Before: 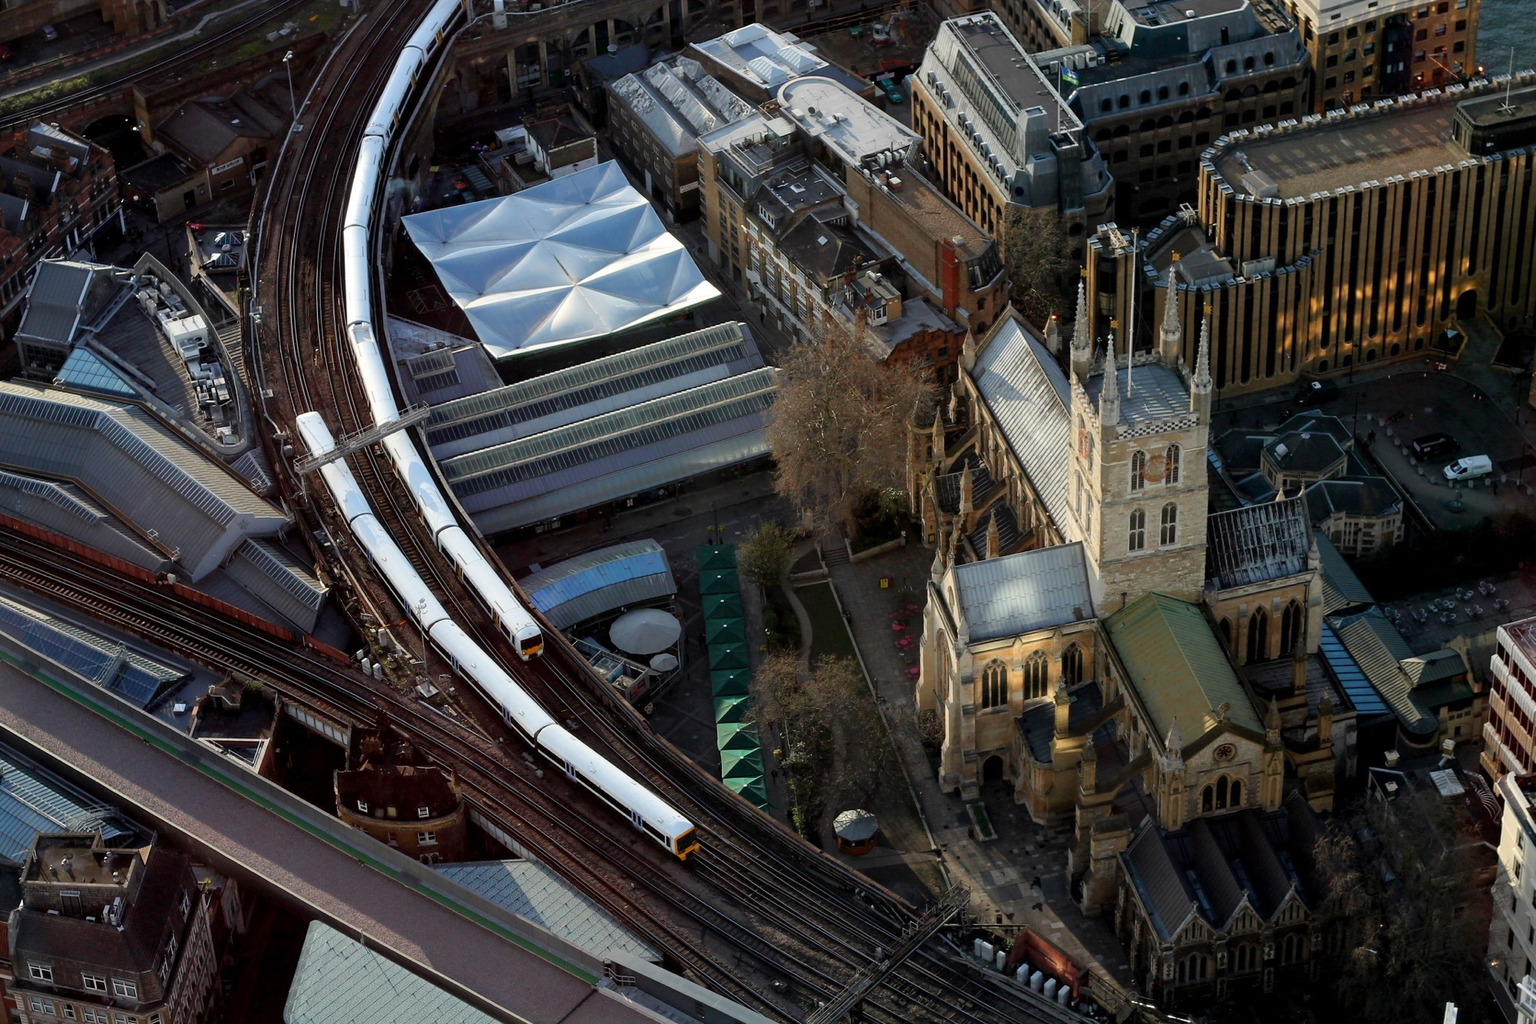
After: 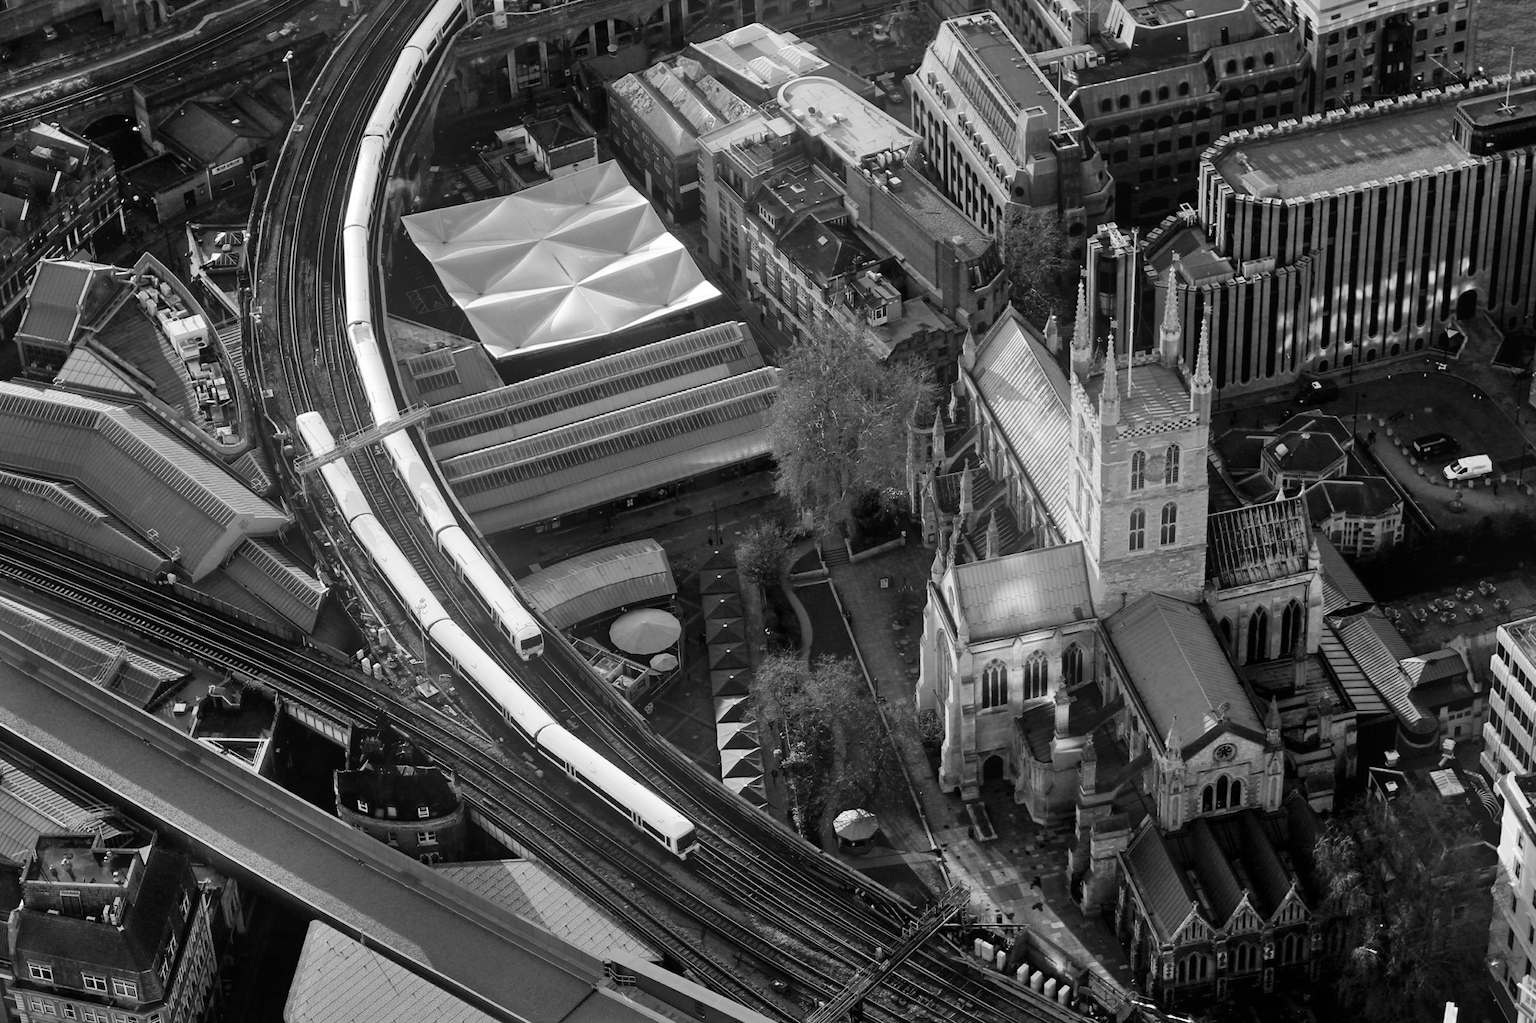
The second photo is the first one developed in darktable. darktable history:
monochrome: on, module defaults
bloom: on, module defaults
shadows and highlights: highlights color adjustment 0%, low approximation 0.01, soften with gaussian
